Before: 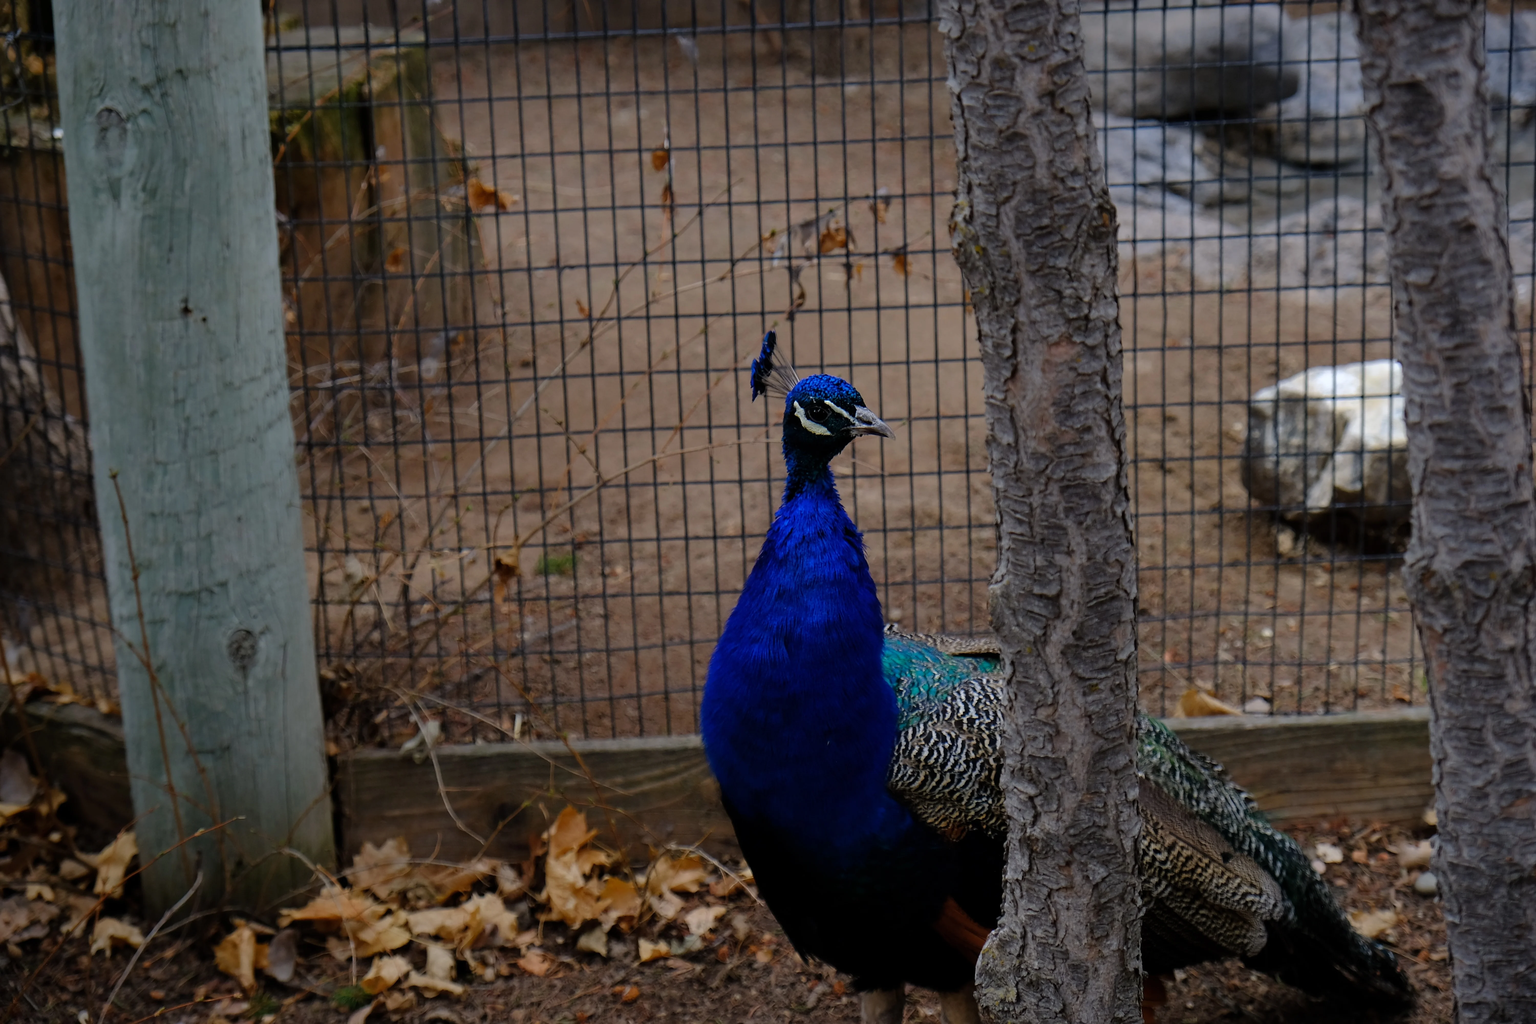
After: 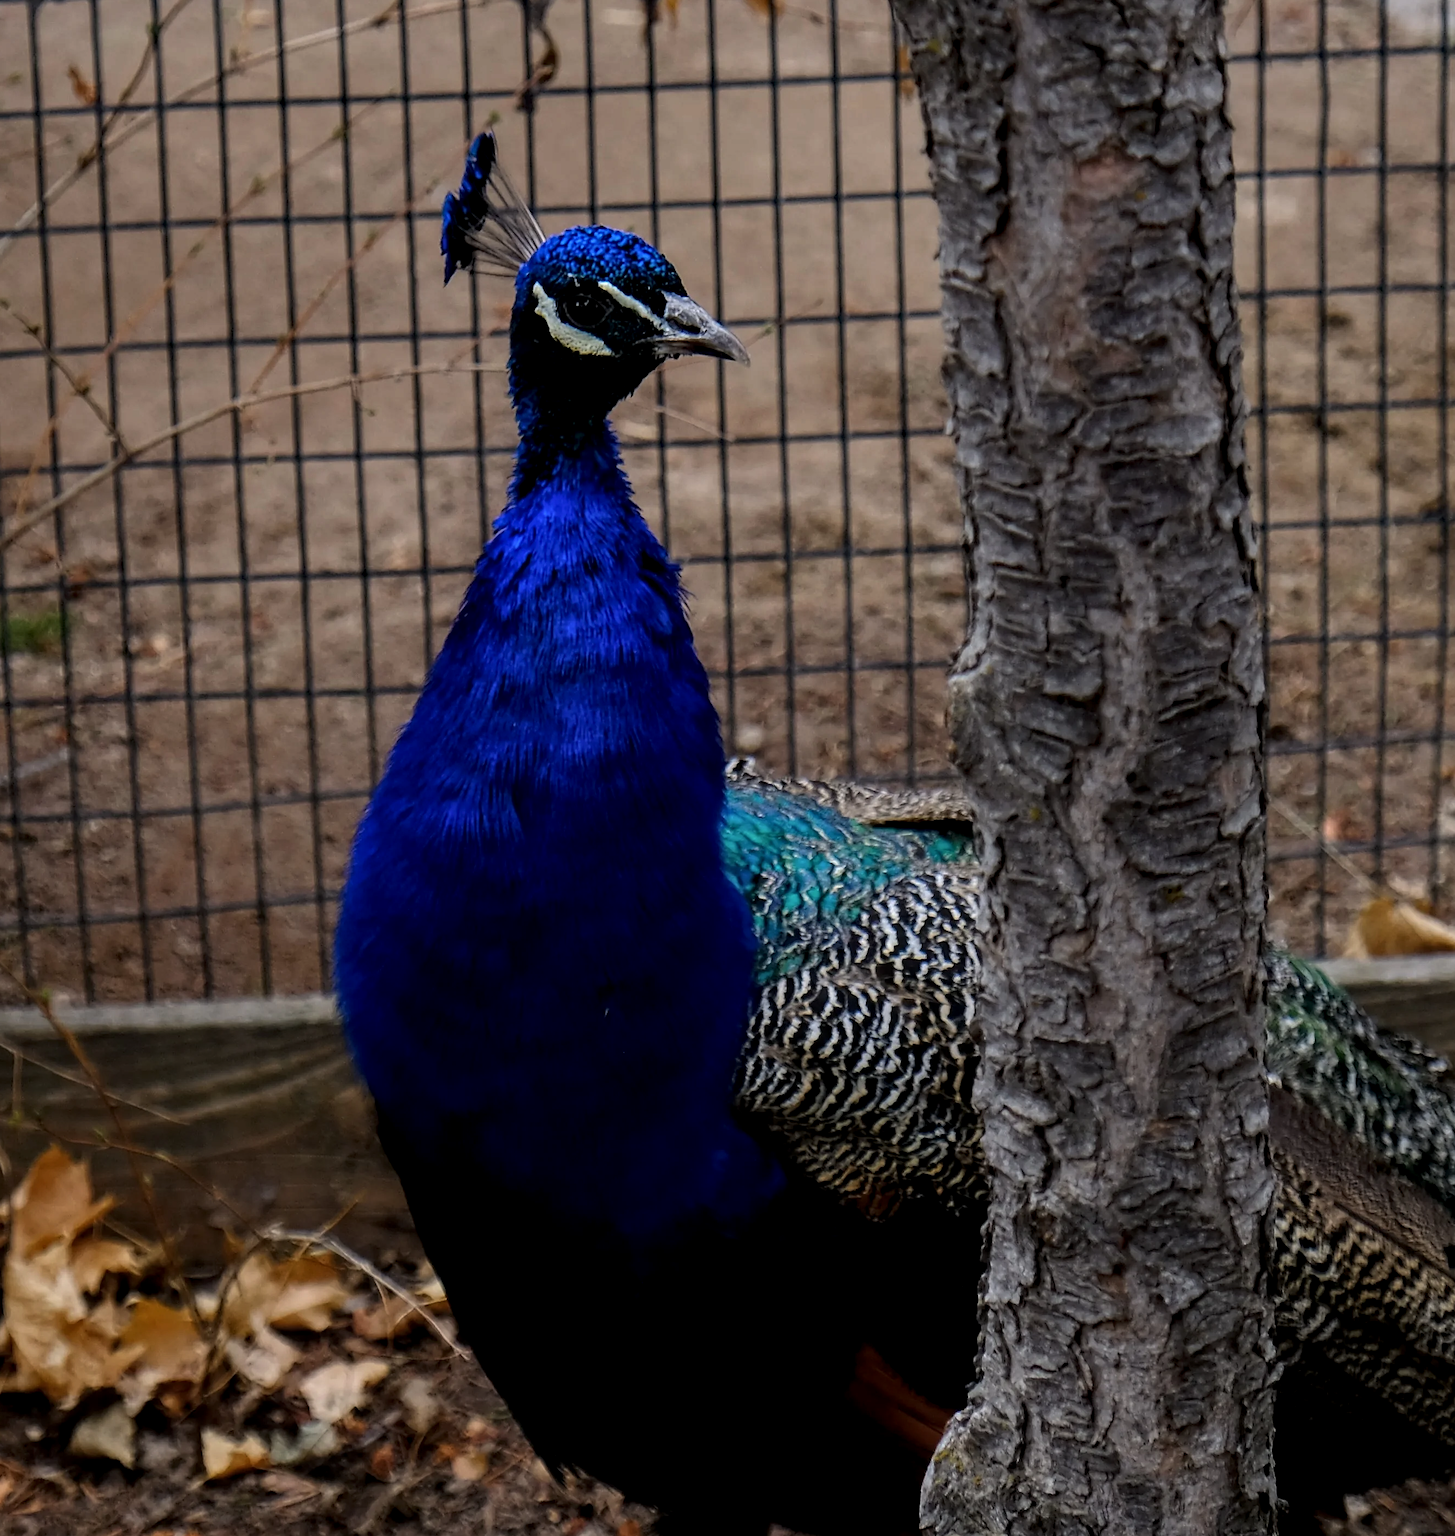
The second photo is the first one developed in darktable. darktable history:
crop: left 35.432%, top 26.233%, right 20.145%, bottom 3.432%
tone equalizer: -8 EV -0.417 EV, -7 EV -0.389 EV, -6 EV -0.333 EV, -5 EV -0.222 EV, -3 EV 0.222 EV, -2 EV 0.333 EV, -1 EV 0.389 EV, +0 EV 0.417 EV, edges refinement/feathering 500, mask exposure compensation -1.57 EV, preserve details no
bloom: size 9%, threshold 100%, strength 7%
local contrast: detail 130%
